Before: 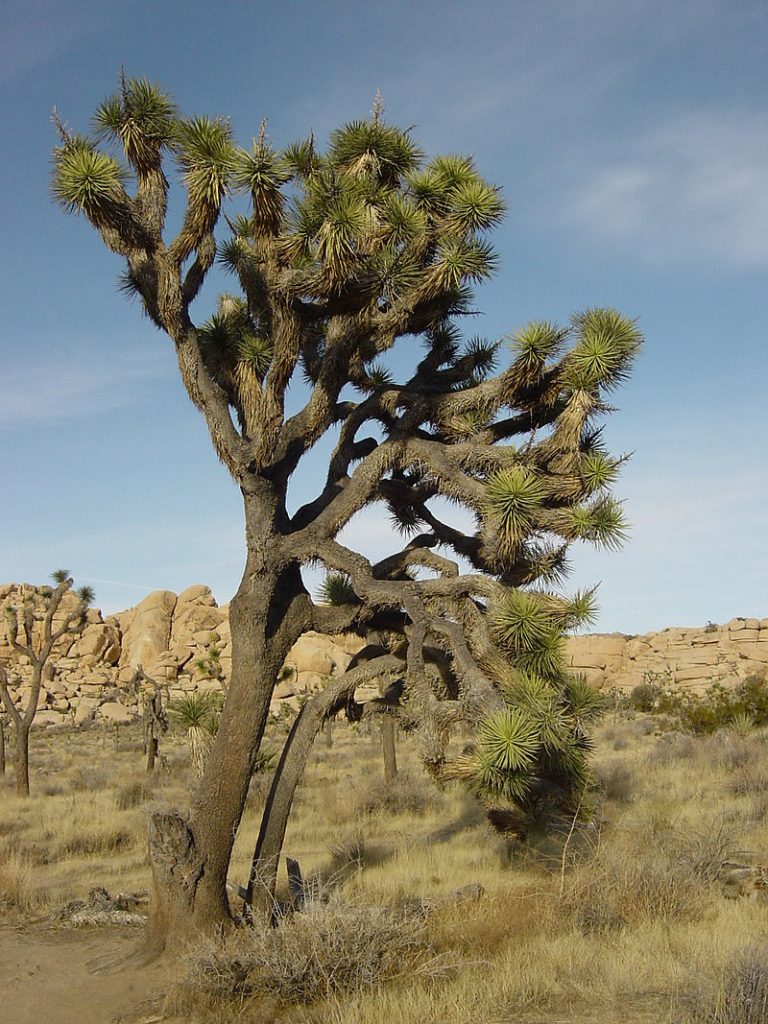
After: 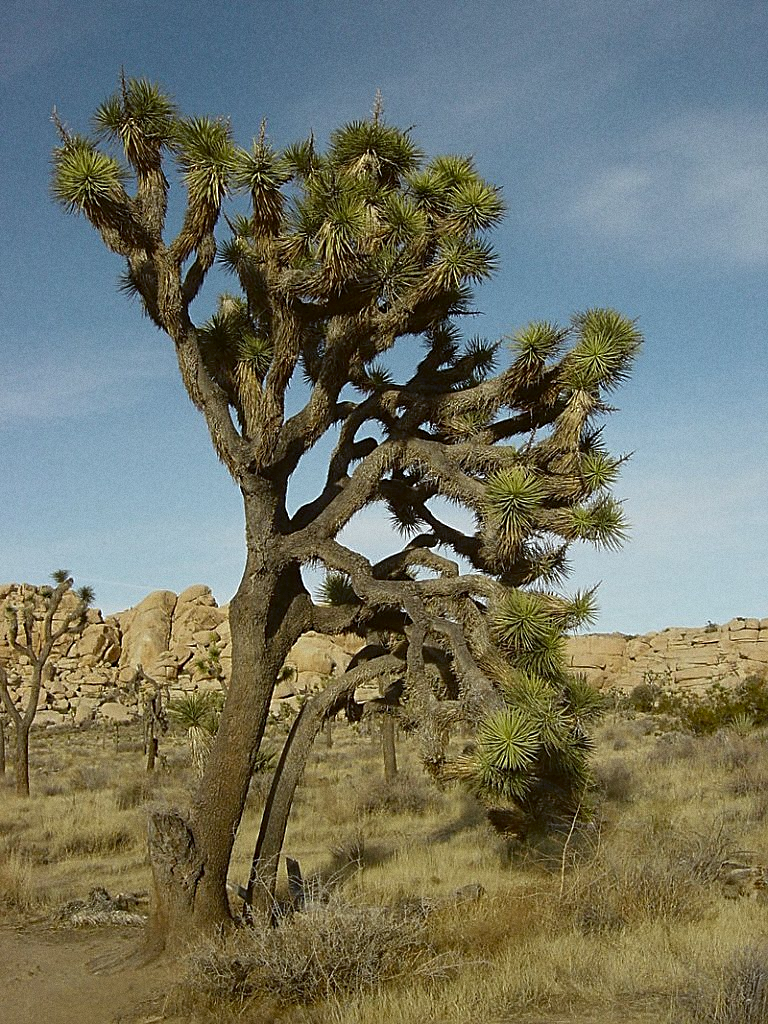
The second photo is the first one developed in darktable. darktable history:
tone equalizer: on, module defaults
sharpen: on, module defaults
color balance: lift [1.004, 1.002, 1.002, 0.998], gamma [1, 1.007, 1.002, 0.993], gain [1, 0.977, 1.013, 1.023], contrast -3.64%
contrast brightness saturation: brightness -0.09
grain: coarseness 0.09 ISO
